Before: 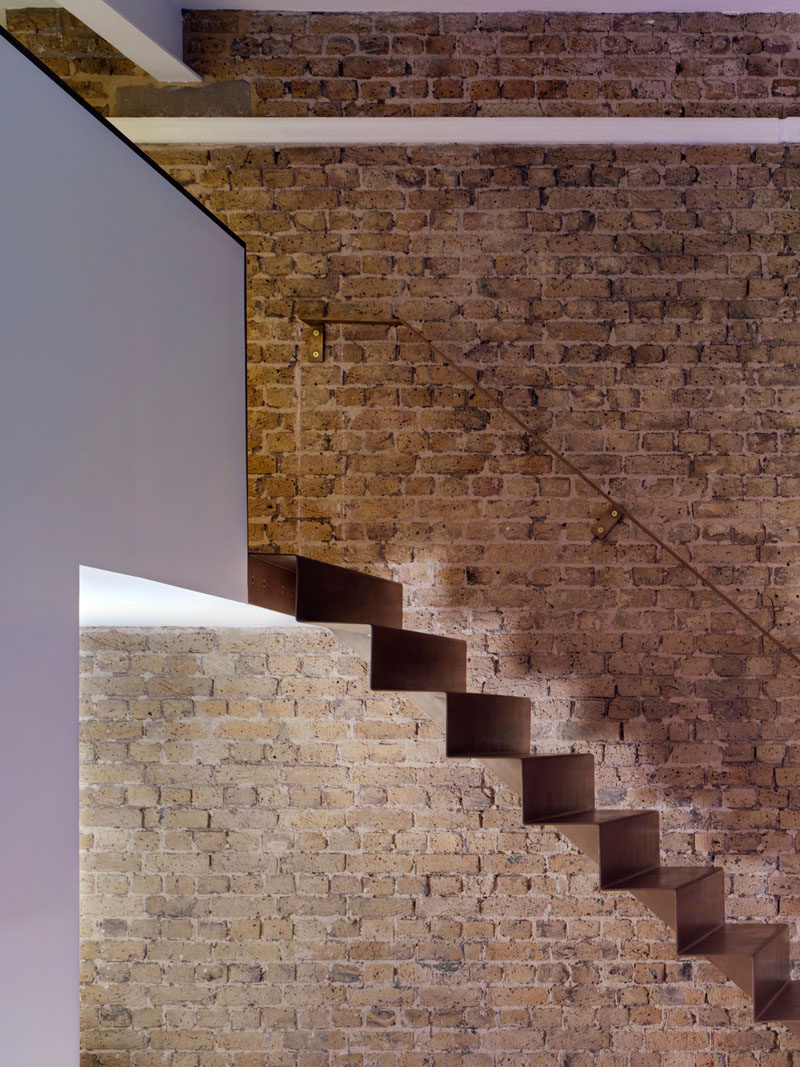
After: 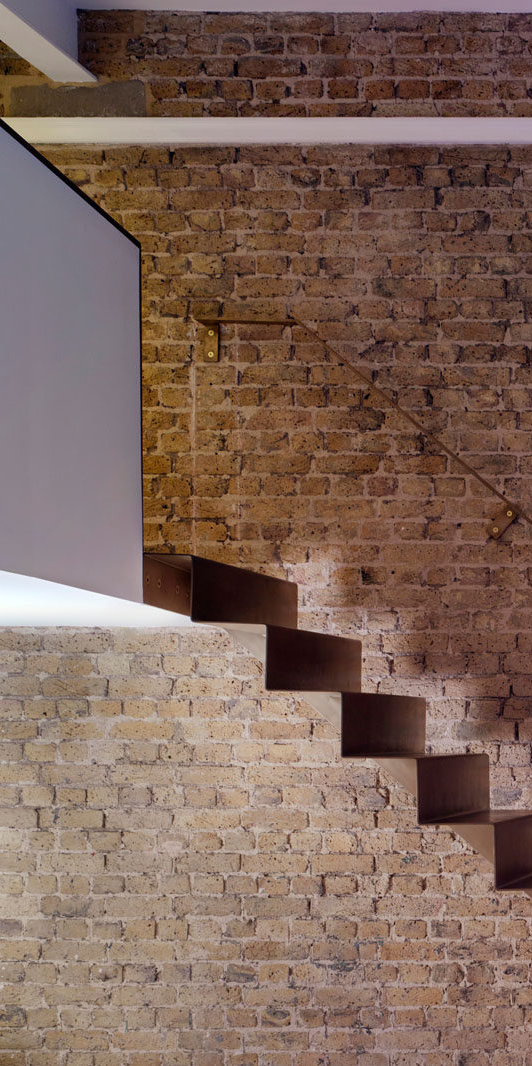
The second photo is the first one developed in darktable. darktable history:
crop and rotate: left 13.342%, right 20.047%
